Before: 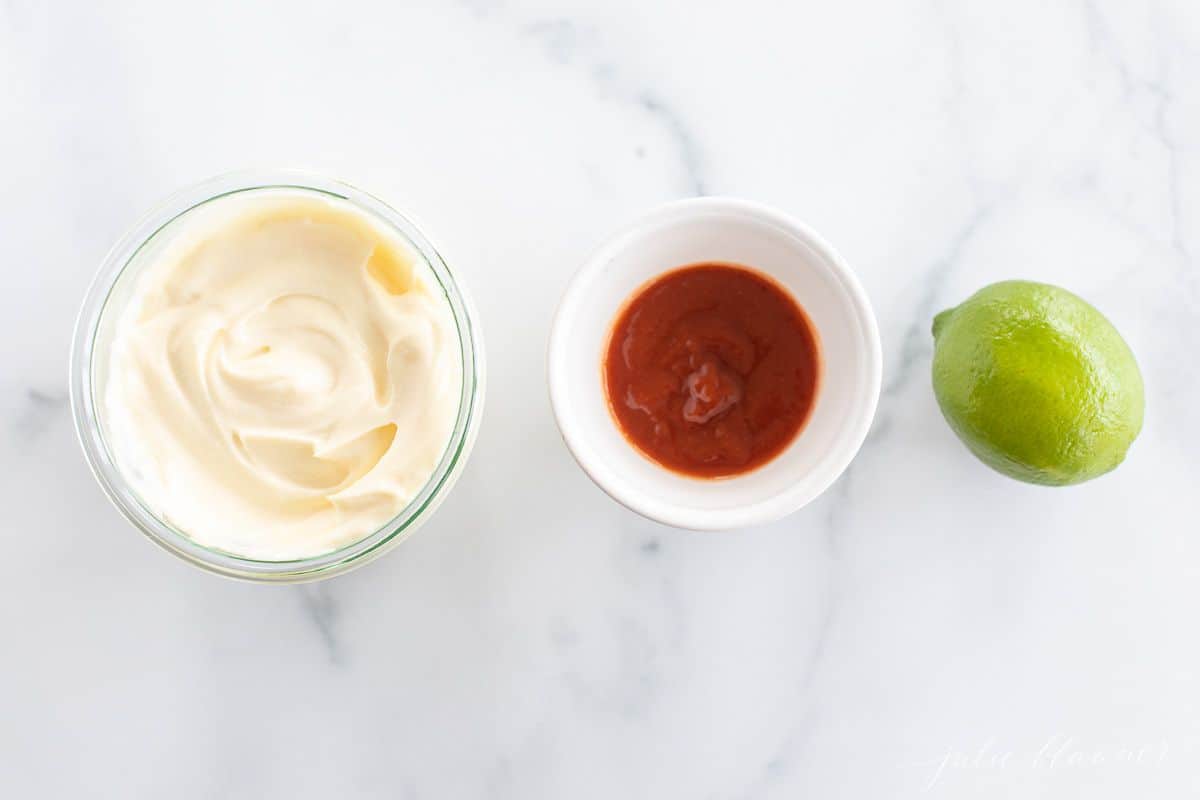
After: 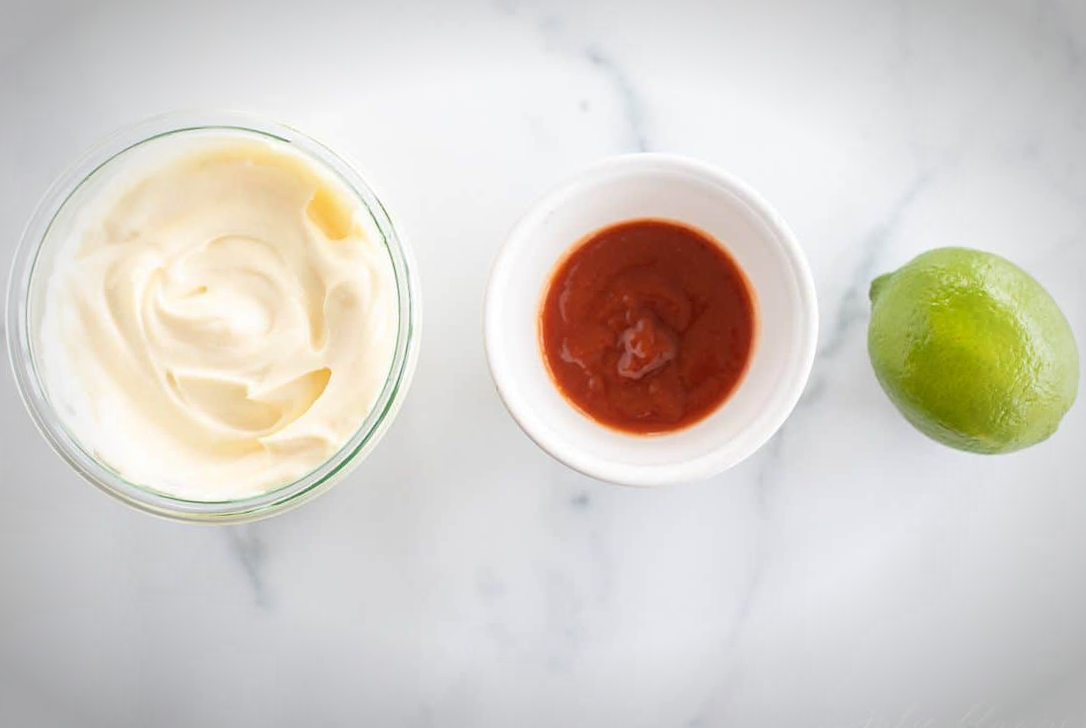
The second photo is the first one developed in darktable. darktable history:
vignetting: fall-off start 78.83%, width/height ratio 1.328
crop and rotate: angle -2.03°, left 3.115%, top 3.738%, right 1.57%, bottom 0.453%
